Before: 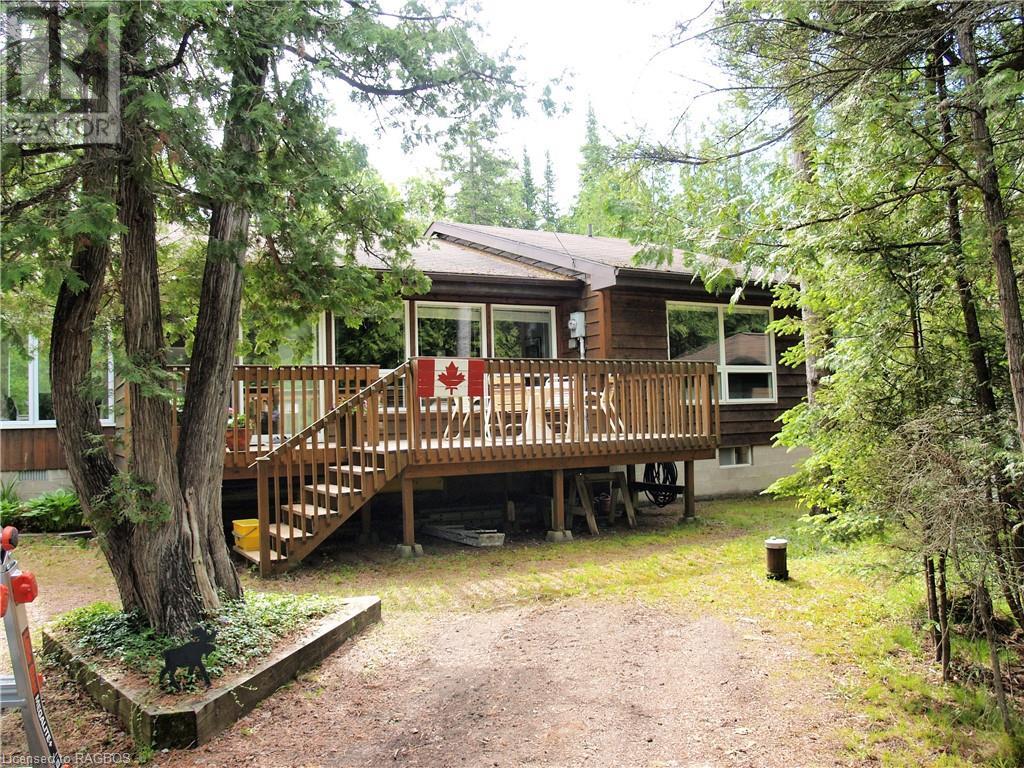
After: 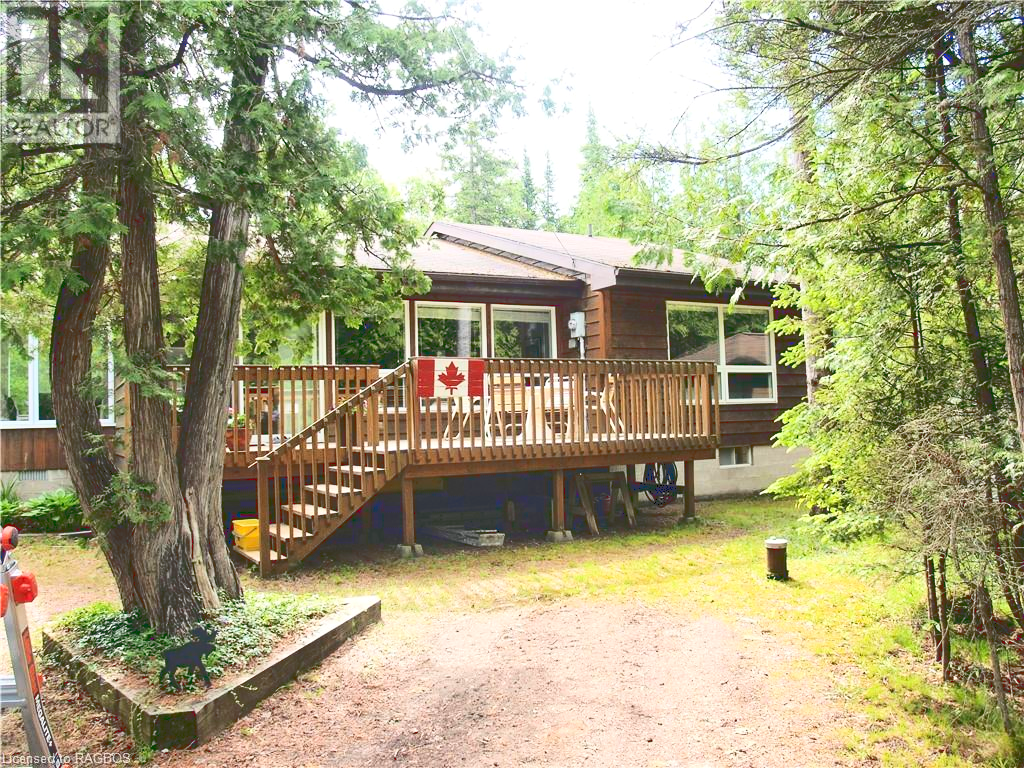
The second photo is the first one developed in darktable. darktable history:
tone curve: curves: ch0 [(0, 0) (0.003, 0.203) (0.011, 0.203) (0.025, 0.21) (0.044, 0.22) (0.069, 0.231) (0.1, 0.243) (0.136, 0.255) (0.177, 0.277) (0.224, 0.305) (0.277, 0.346) (0.335, 0.412) (0.399, 0.492) (0.468, 0.571) (0.543, 0.658) (0.623, 0.75) (0.709, 0.837) (0.801, 0.905) (0.898, 0.955) (1, 1)], color space Lab, linked channels, preserve colors none
shadows and highlights: shadows 13.66, white point adjustment 1.14, highlights -0.403, soften with gaussian
